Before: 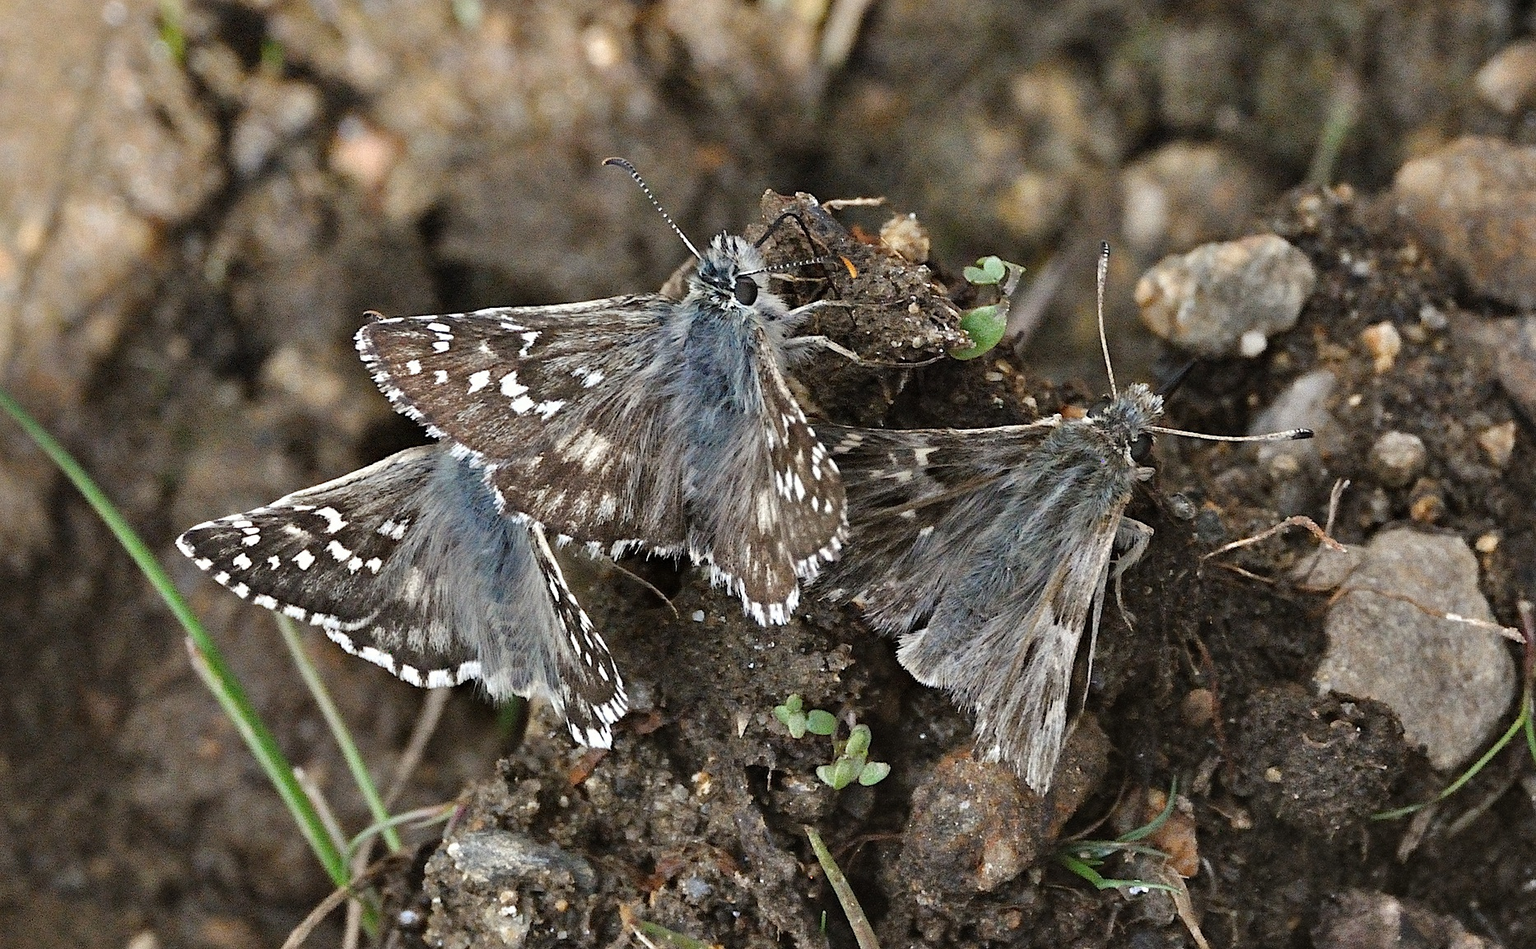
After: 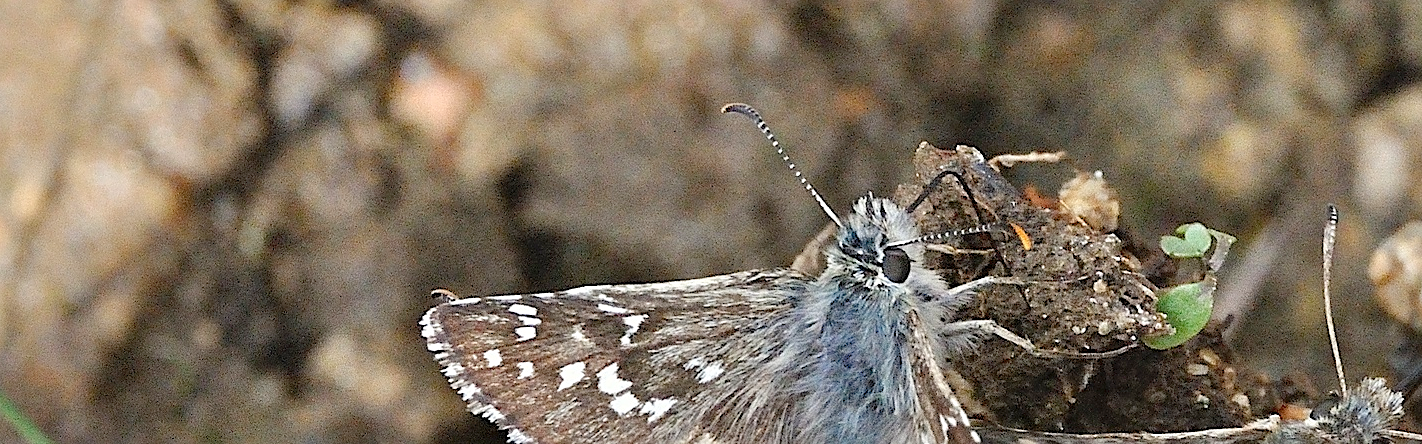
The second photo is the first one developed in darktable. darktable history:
levels: levels [0, 0.445, 1]
sharpen: radius 1.881, amount 0.392, threshold 1.155
crop: left 0.544%, top 7.649%, right 23.2%, bottom 53.821%
